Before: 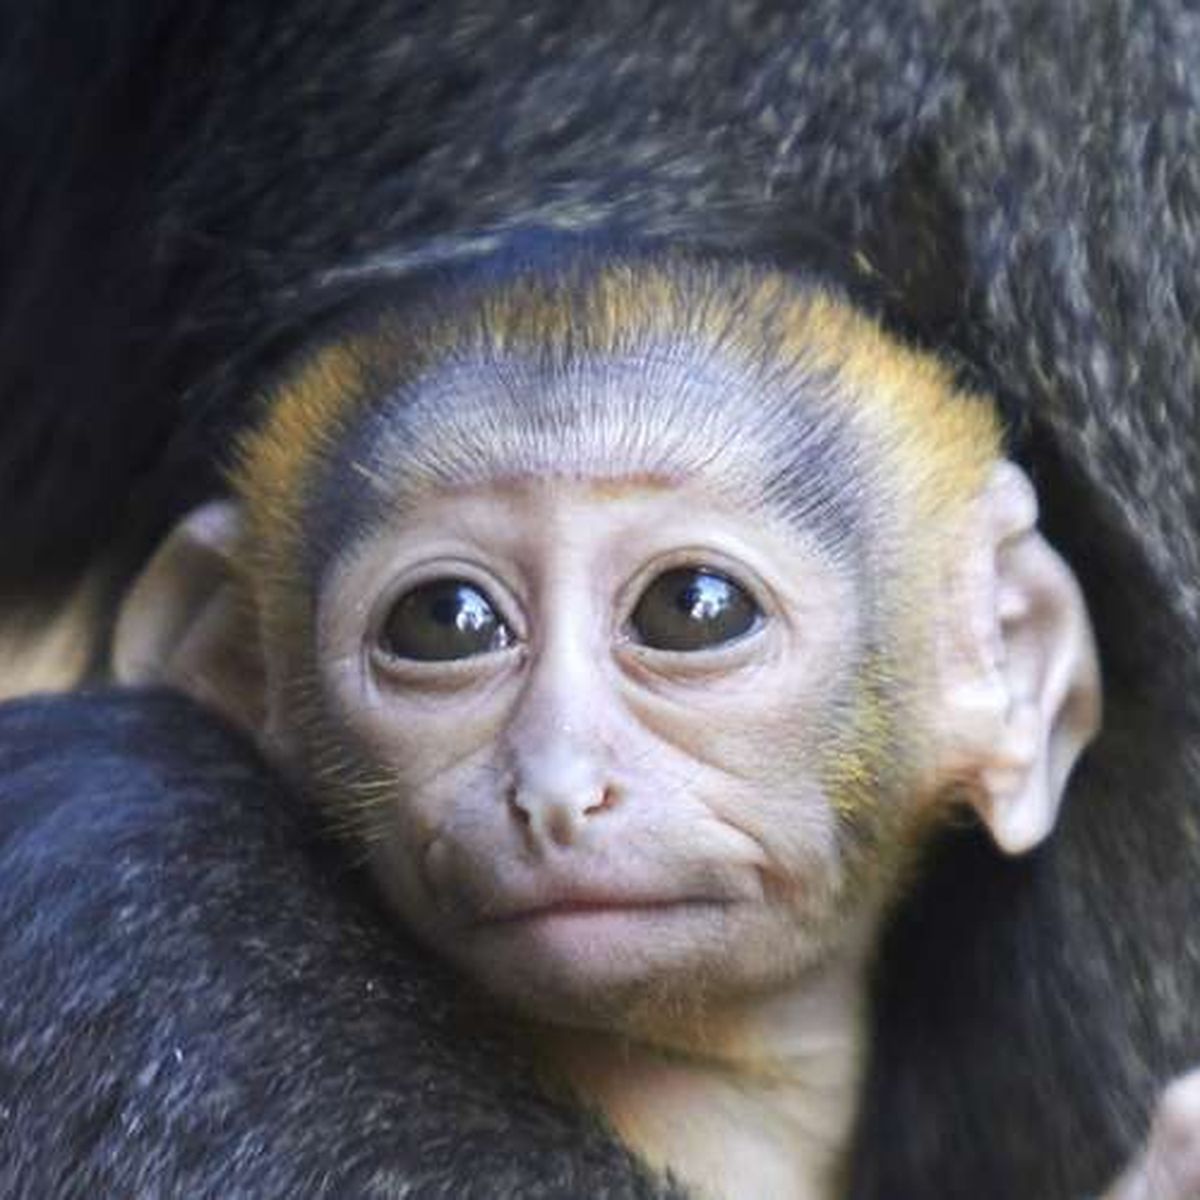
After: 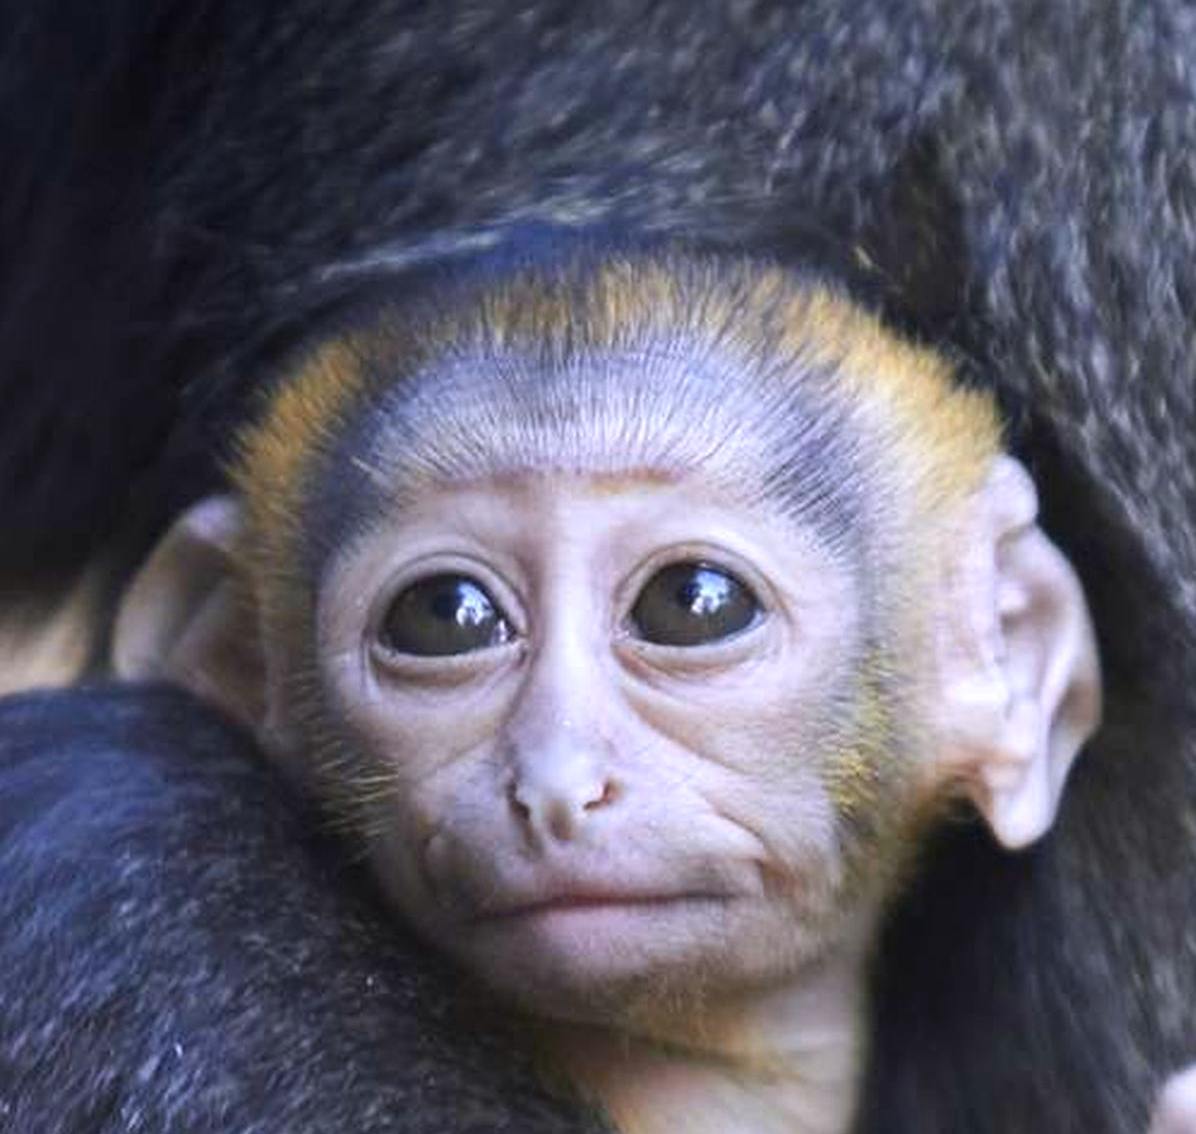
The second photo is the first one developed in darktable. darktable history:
white balance: red 1.004, blue 1.096
crop: top 0.448%, right 0.264%, bottom 5.045%
